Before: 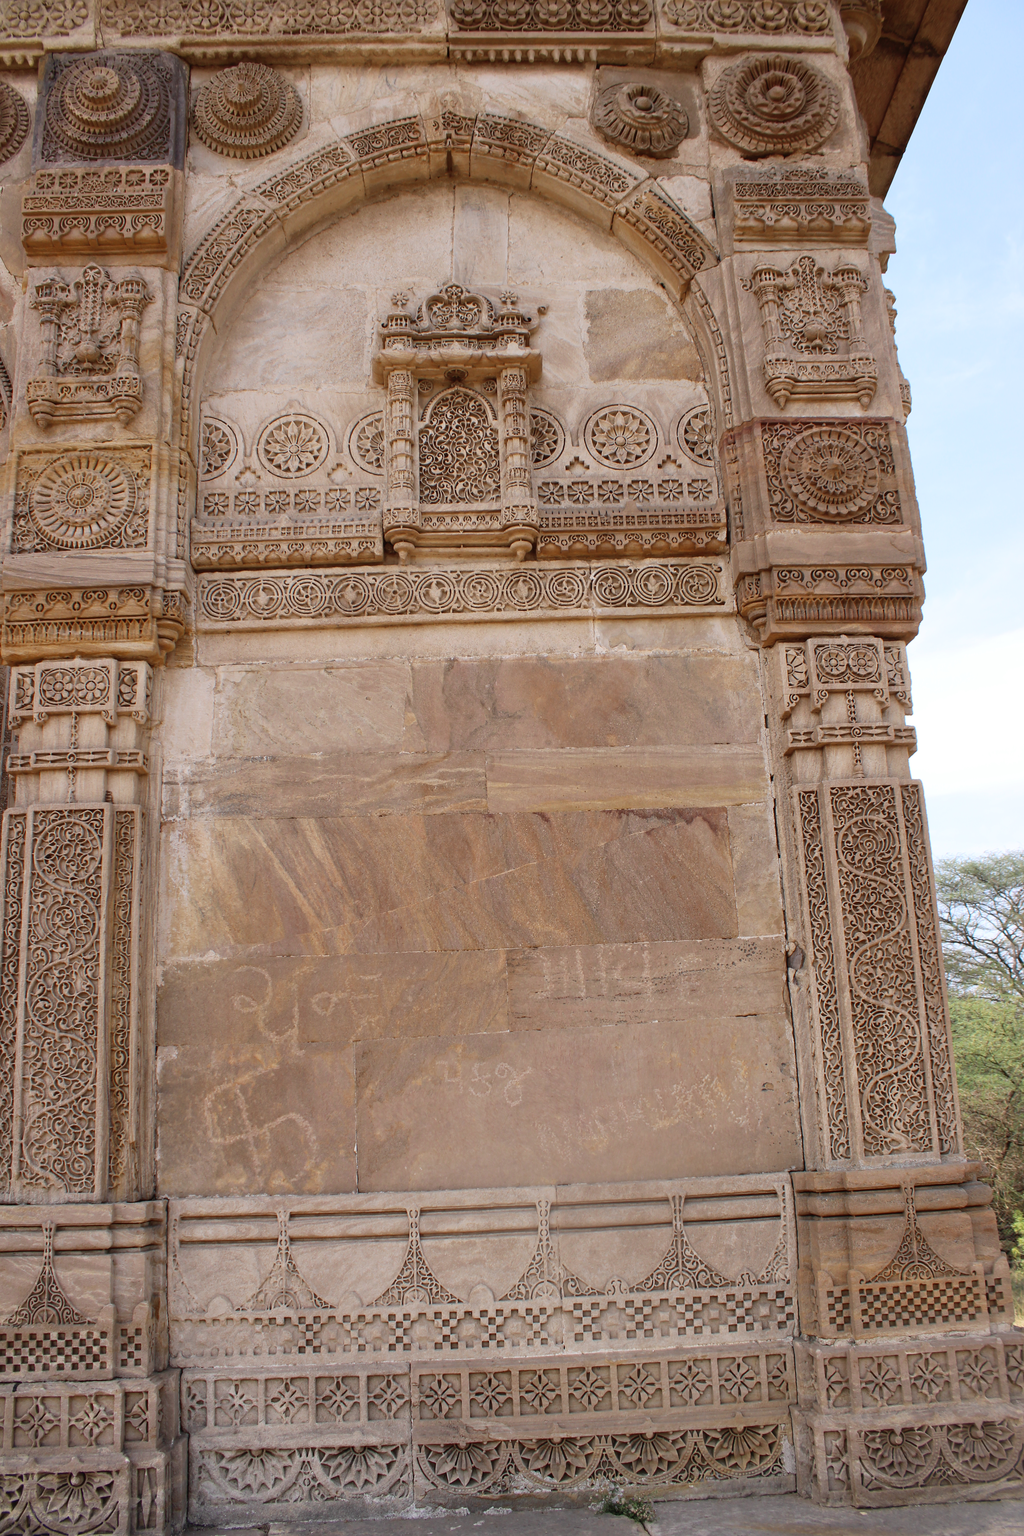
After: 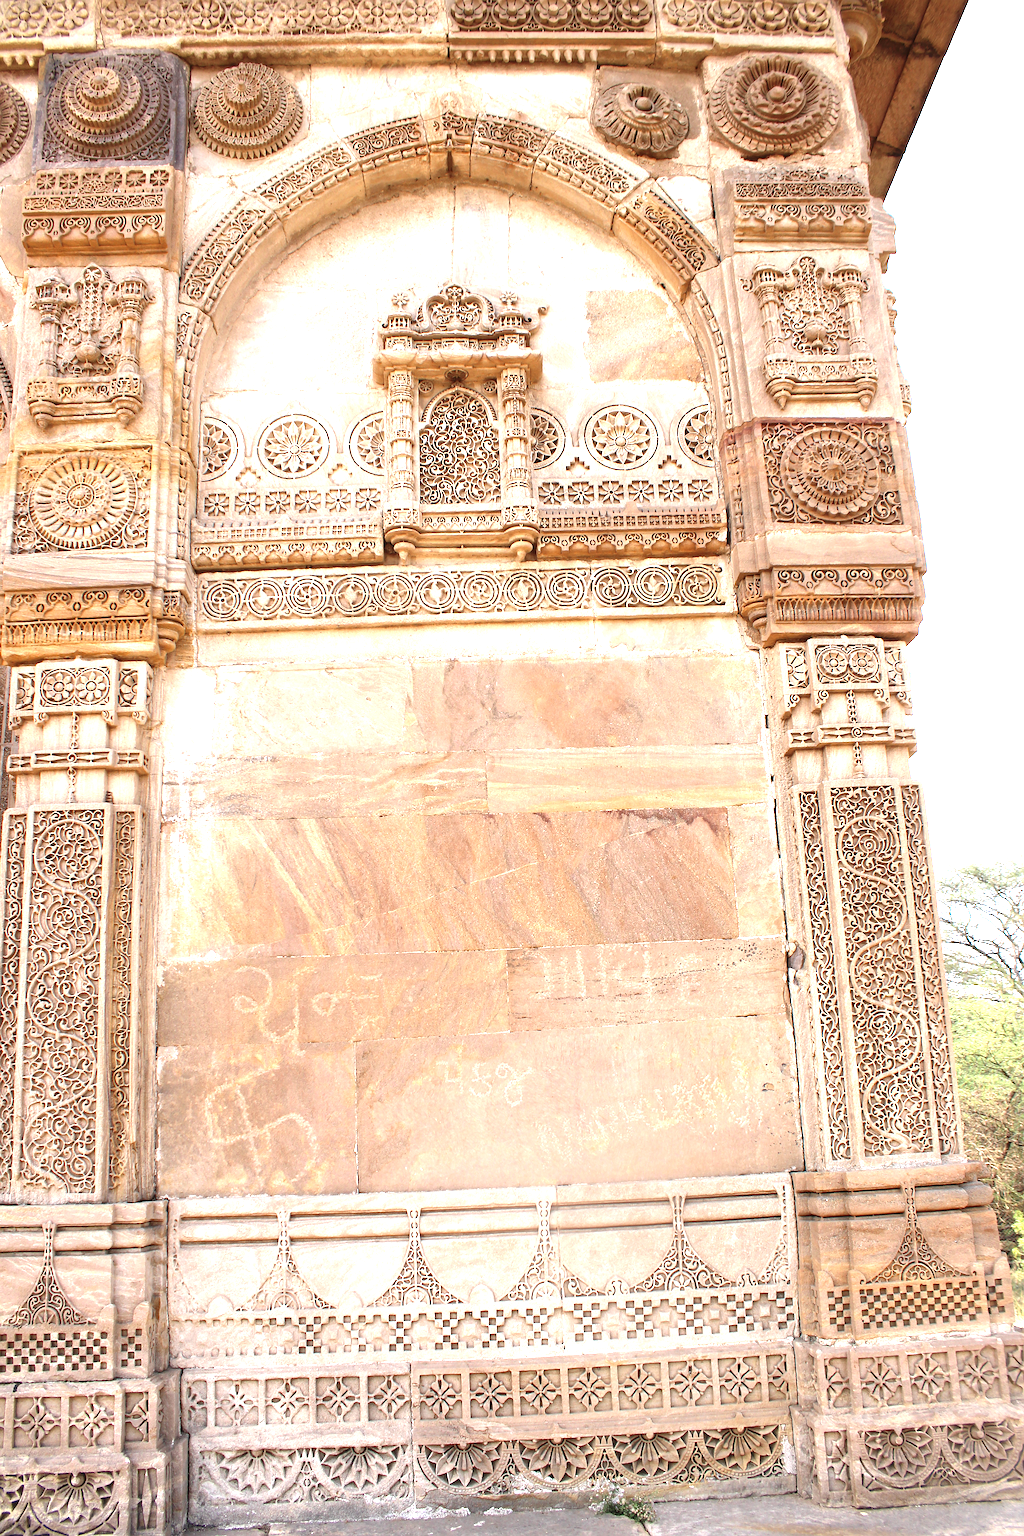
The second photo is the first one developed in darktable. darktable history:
exposure: black level correction 0.001, exposure 1.646 EV, compensate exposure bias true, compensate highlight preservation false
sharpen: on, module defaults
